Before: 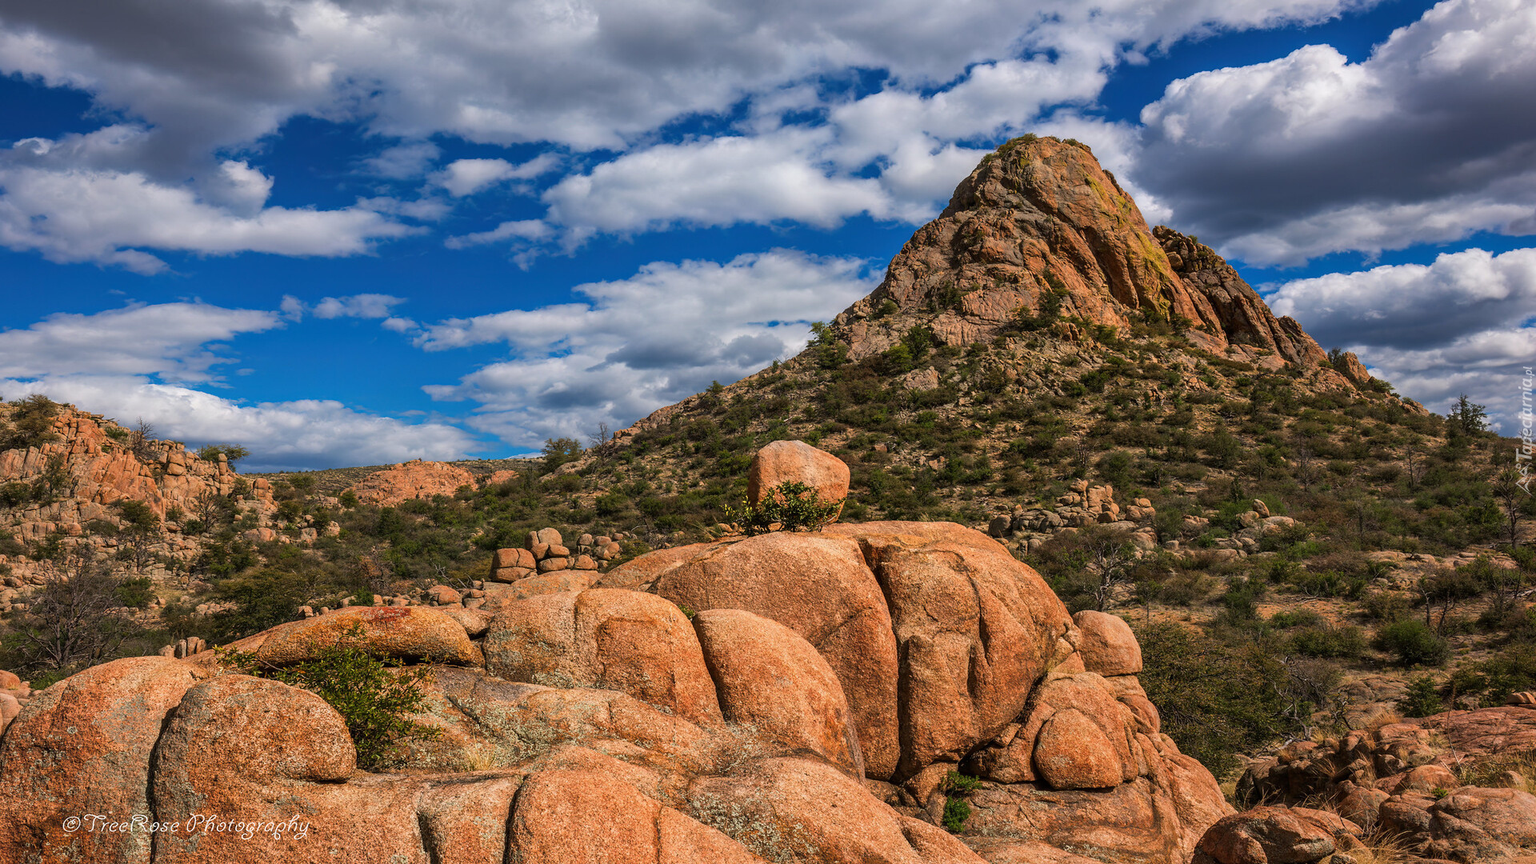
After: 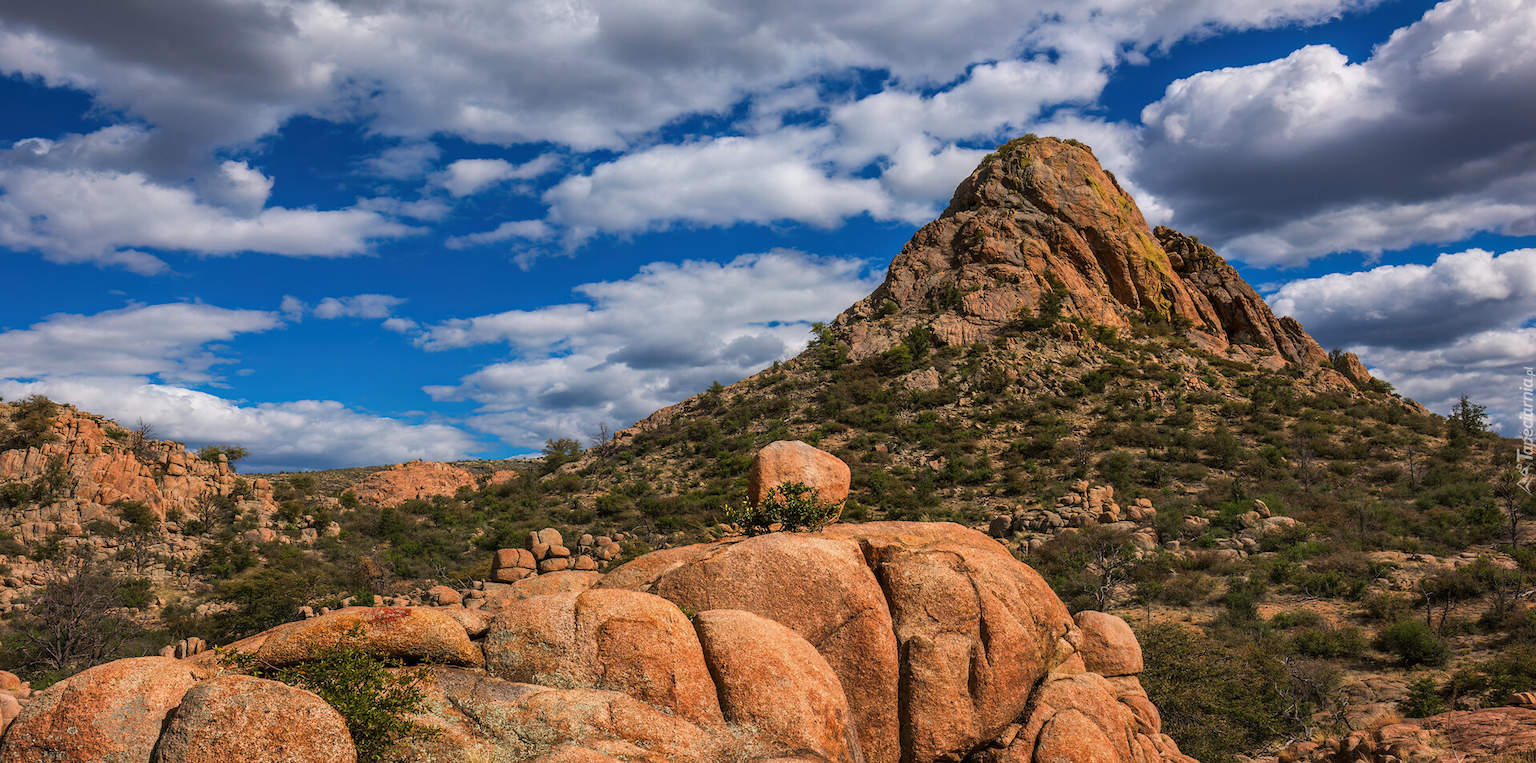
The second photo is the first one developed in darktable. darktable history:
crop and rotate: top 0%, bottom 11.577%
